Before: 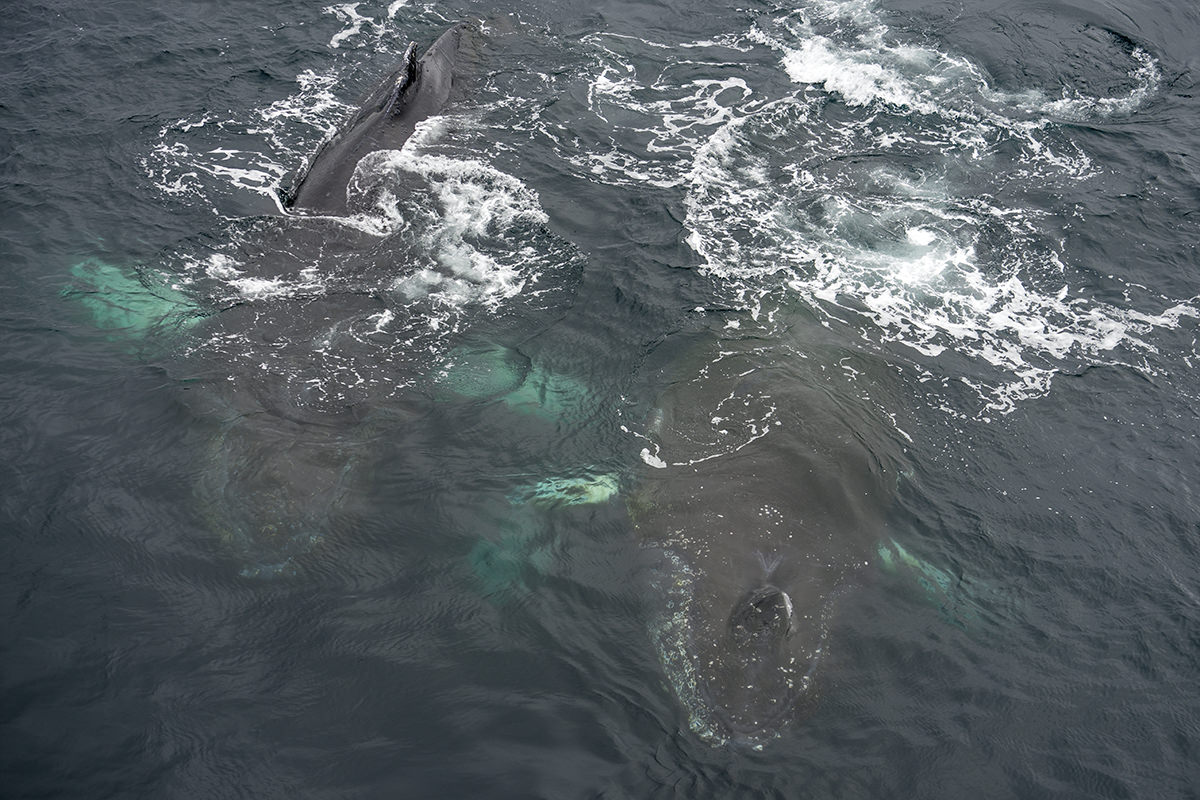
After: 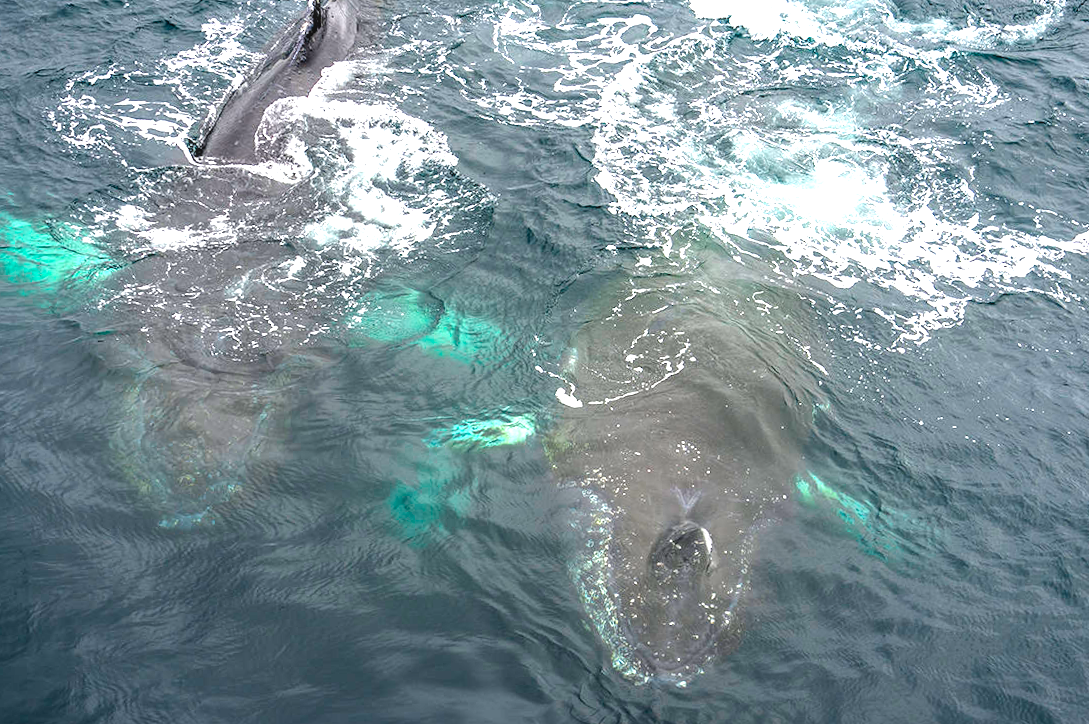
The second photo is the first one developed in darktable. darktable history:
tone equalizer: -8 EV -0.432 EV, -7 EV -0.415 EV, -6 EV -0.363 EV, -5 EV -0.262 EV, -3 EV 0.229 EV, -2 EV 0.312 EV, -1 EV 0.397 EV, +0 EV 0.443 EV, edges refinement/feathering 500, mask exposure compensation -1.57 EV, preserve details no
crop and rotate: angle 1.58°, left 5.492%, top 5.687%
local contrast: detail 110%
color balance rgb: perceptual saturation grading › global saturation 29.809%, global vibrance 12.389%
exposure: black level correction 0, exposure 1.107 EV, compensate highlight preservation false
